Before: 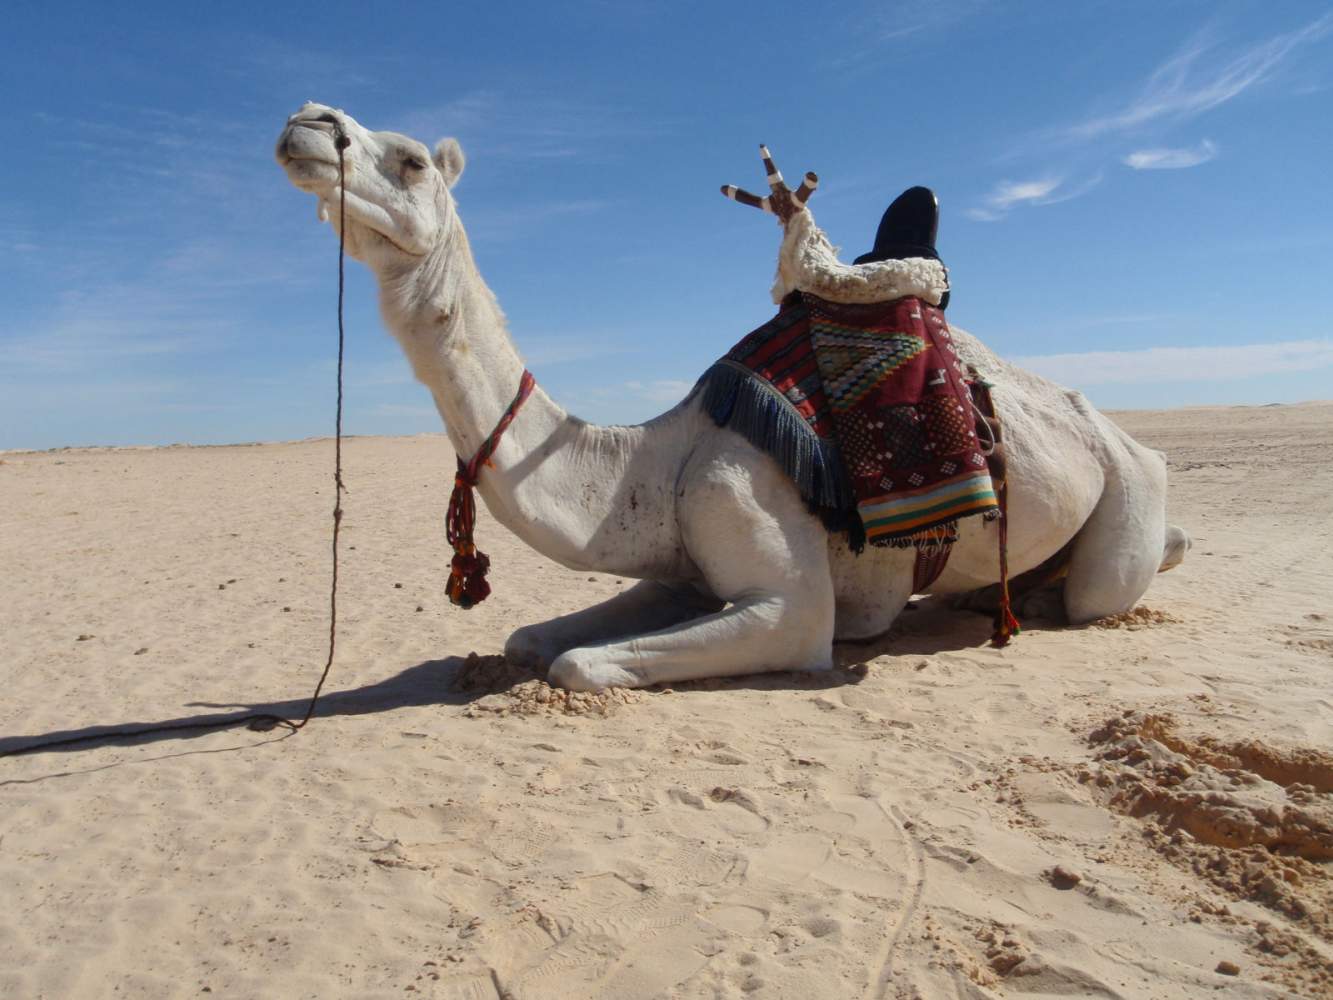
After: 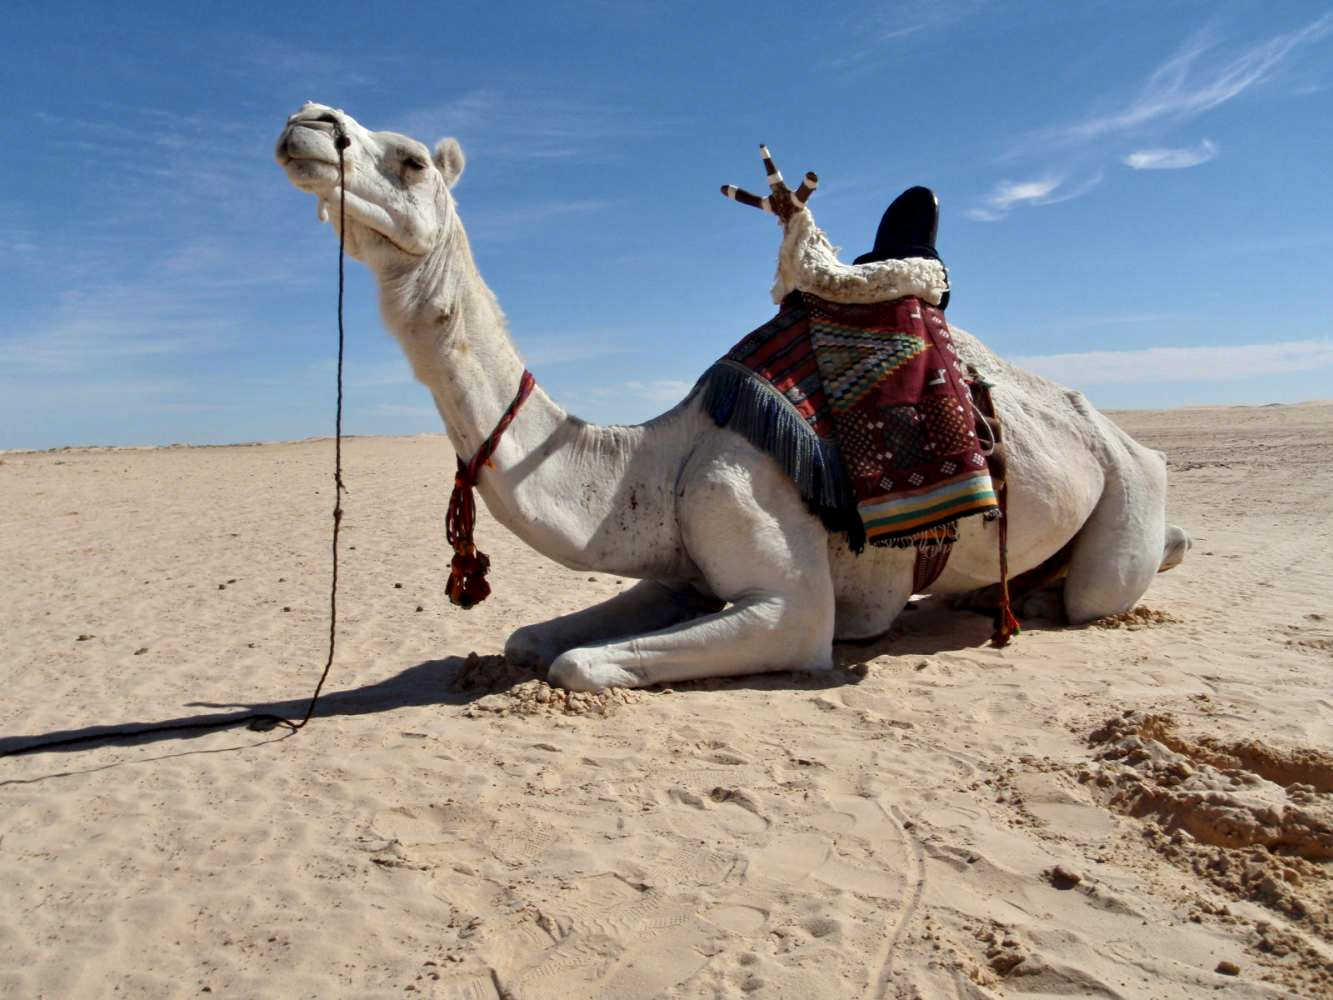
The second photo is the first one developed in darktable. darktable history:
contrast equalizer: octaves 7, y [[0.48, 0.654, 0.731, 0.706, 0.772, 0.382], [0.55 ×6], [0 ×6], [0 ×6], [0 ×6]], mix 0.315
